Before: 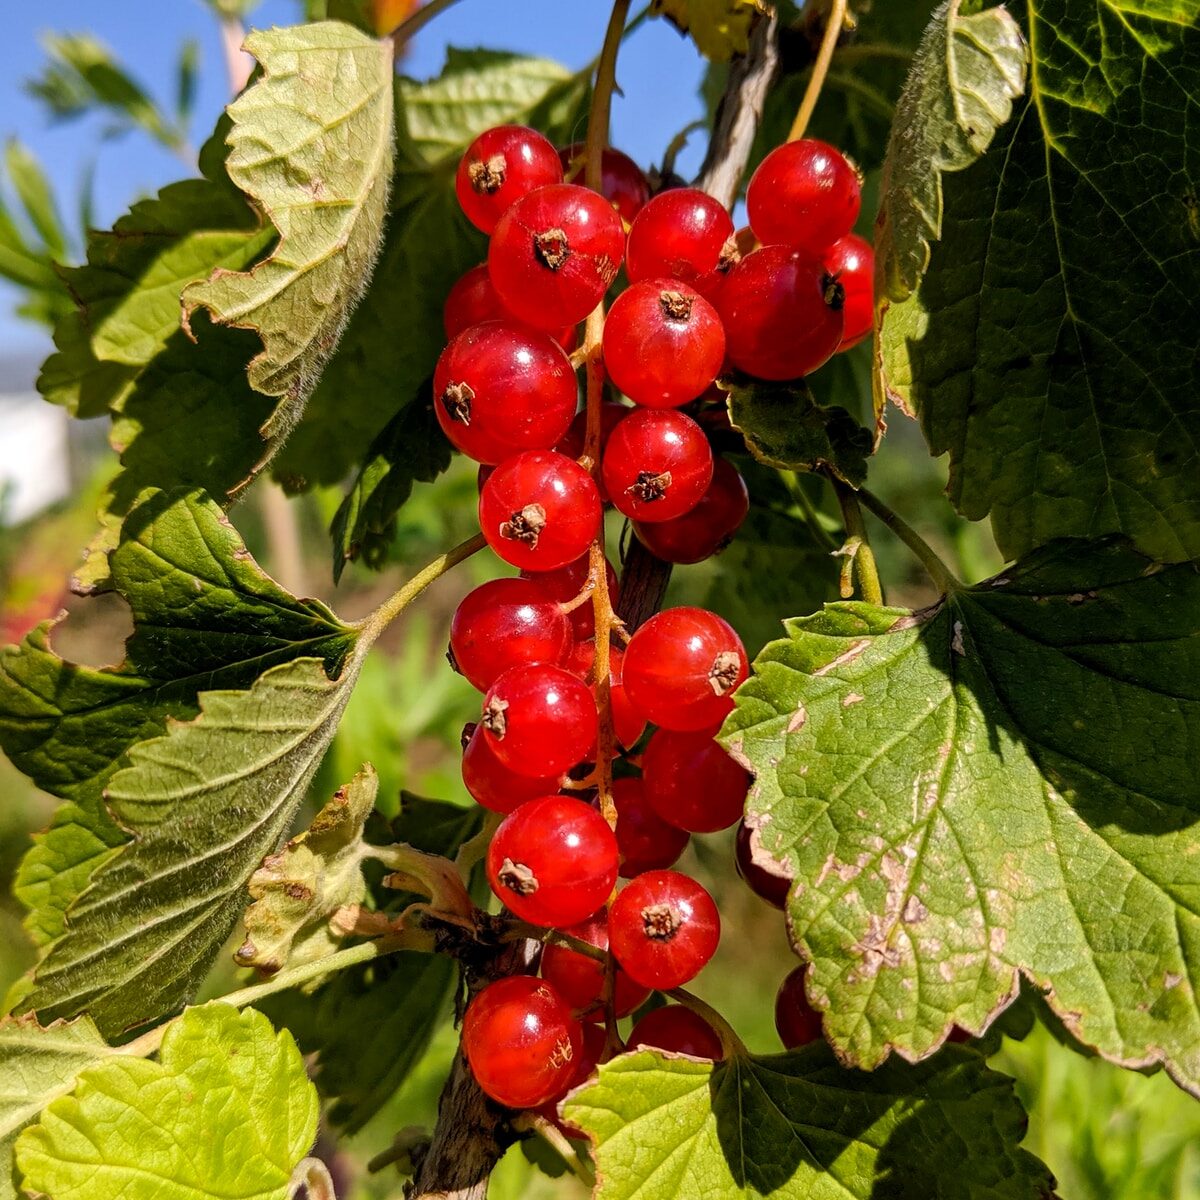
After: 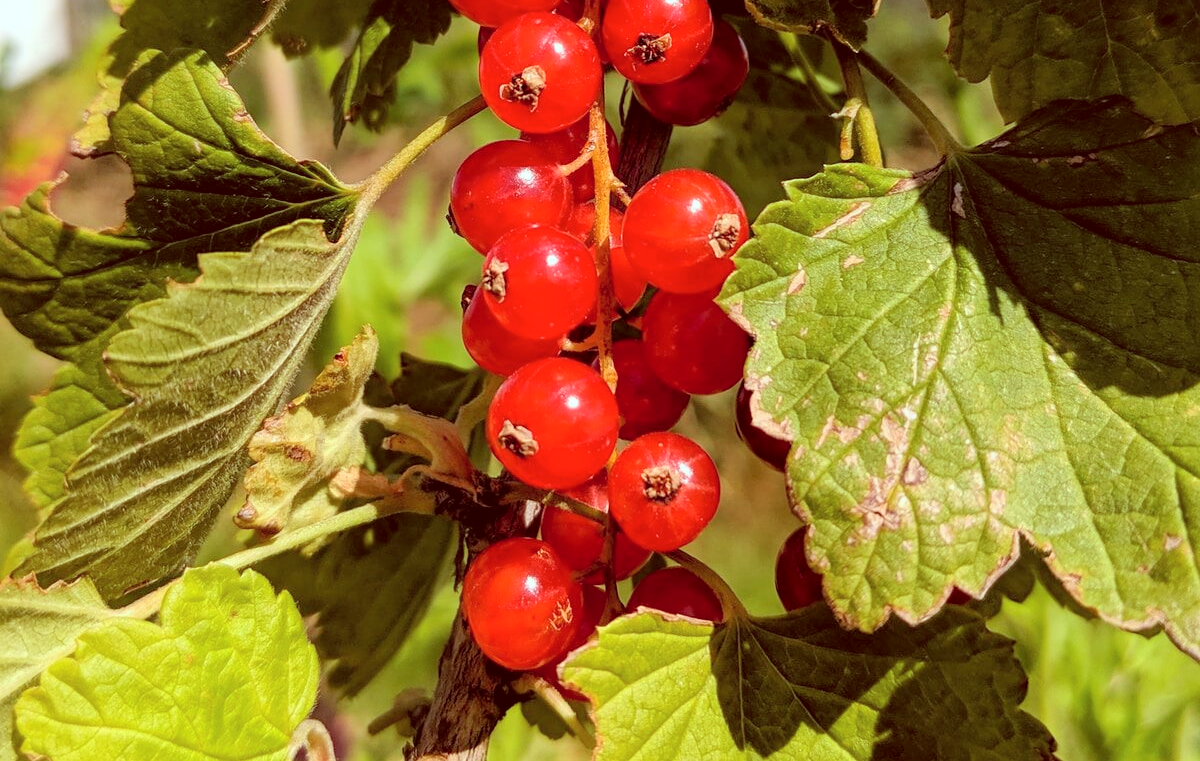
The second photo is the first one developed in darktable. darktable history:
crop and rotate: top 36.545%
color correction: highlights a* -7.1, highlights b* -0.16, shadows a* 20.47, shadows b* 11.25
contrast brightness saturation: brightness 0.143
